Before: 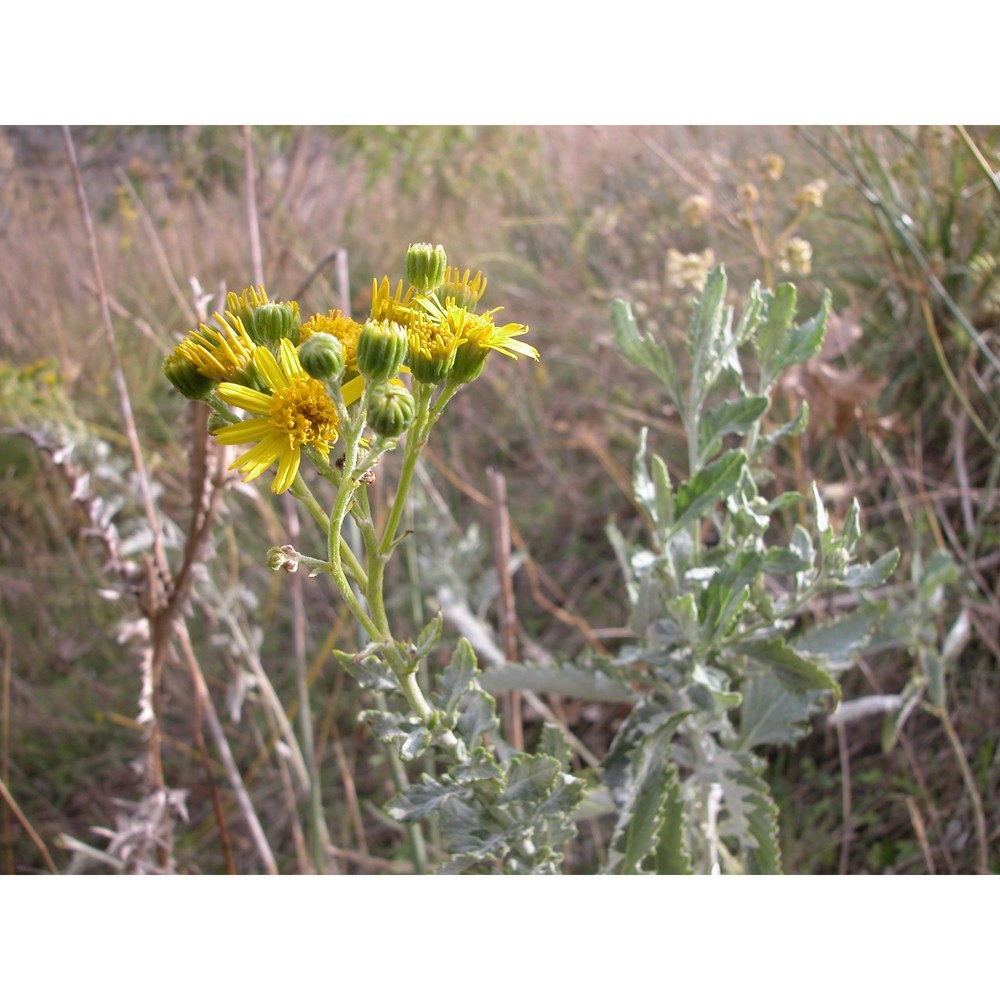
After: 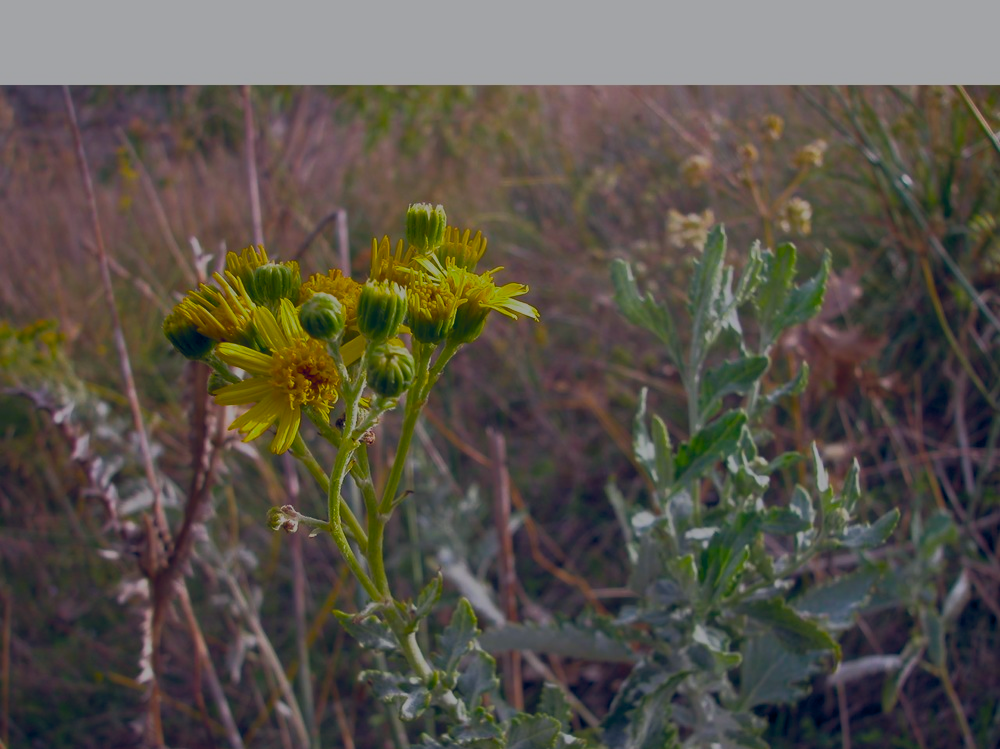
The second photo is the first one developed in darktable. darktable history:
tone equalizer: -8 EV -1.99 EV, -7 EV -1.99 EV, -6 EV -1.97 EV, -5 EV -1.98 EV, -4 EV -1.98 EV, -3 EV -1.99 EV, -2 EV -1.98 EV, -1 EV -1.62 EV, +0 EV -1.99 EV, edges refinement/feathering 500, mask exposure compensation -1.57 EV, preserve details no
crop: top 4.006%, bottom 21.003%
color balance rgb: global offset › chroma 0.122%, global offset › hue 254.15°, linear chroma grading › global chroma 15.608%, perceptual saturation grading › global saturation 20%, perceptual saturation grading › highlights -14.395%, perceptual saturation grading › shadows 50.181%, perceptual brilliance grading › mid-tones 9.294%, perceptual brilliance grading › shadows 15.148%, global vibrance 20.184%
